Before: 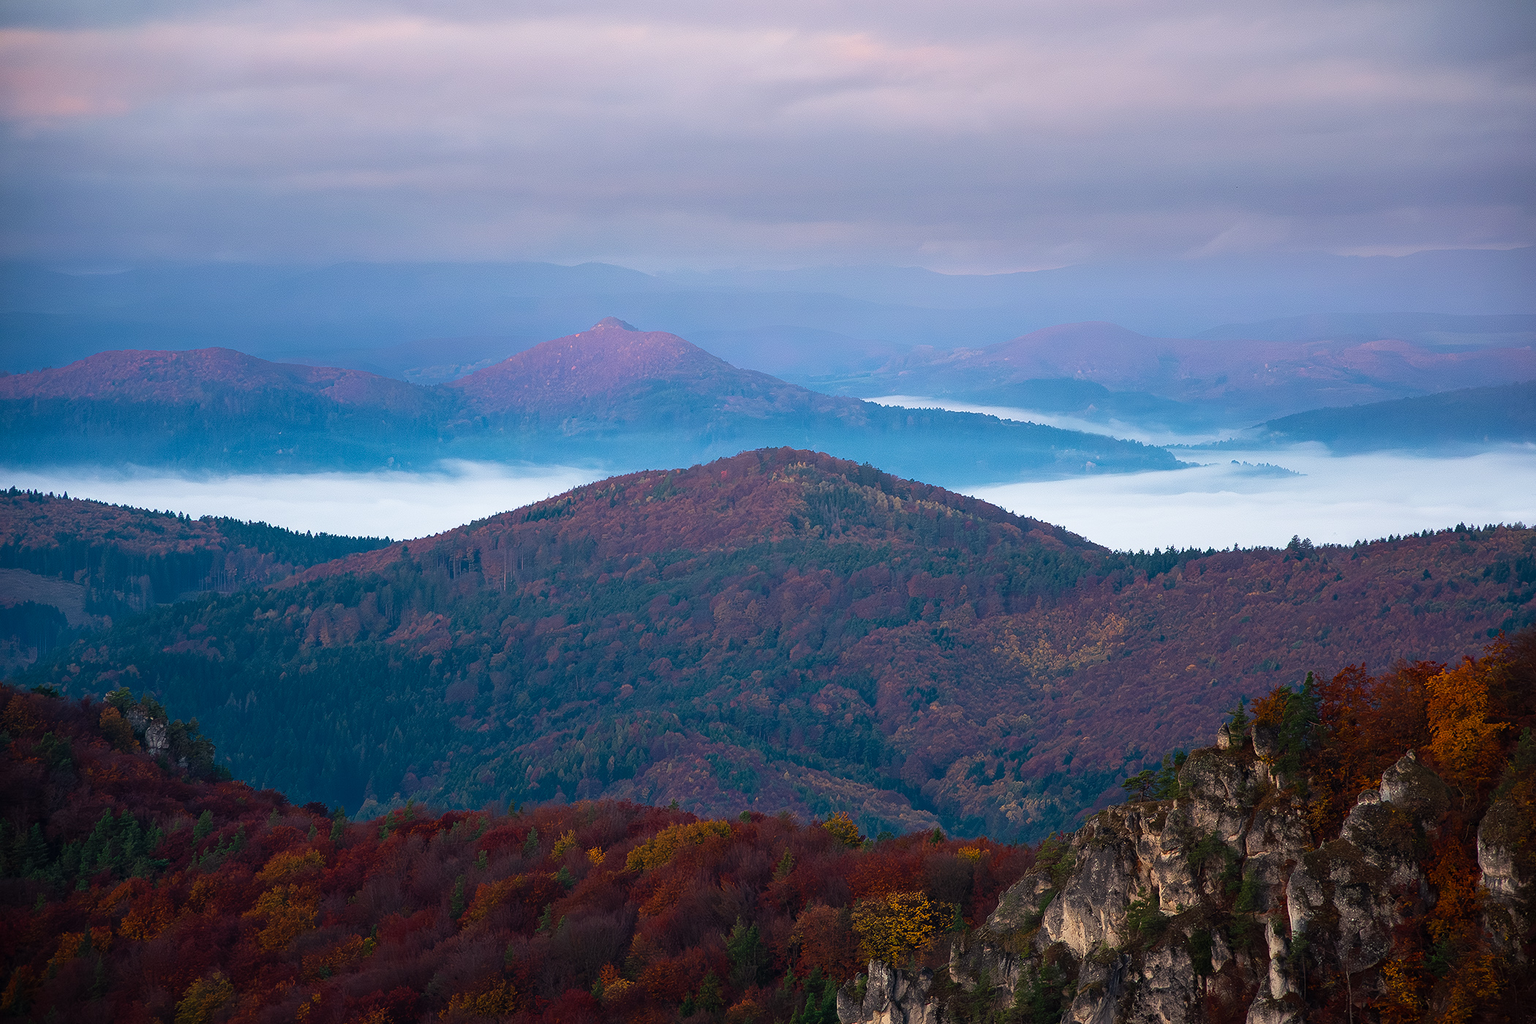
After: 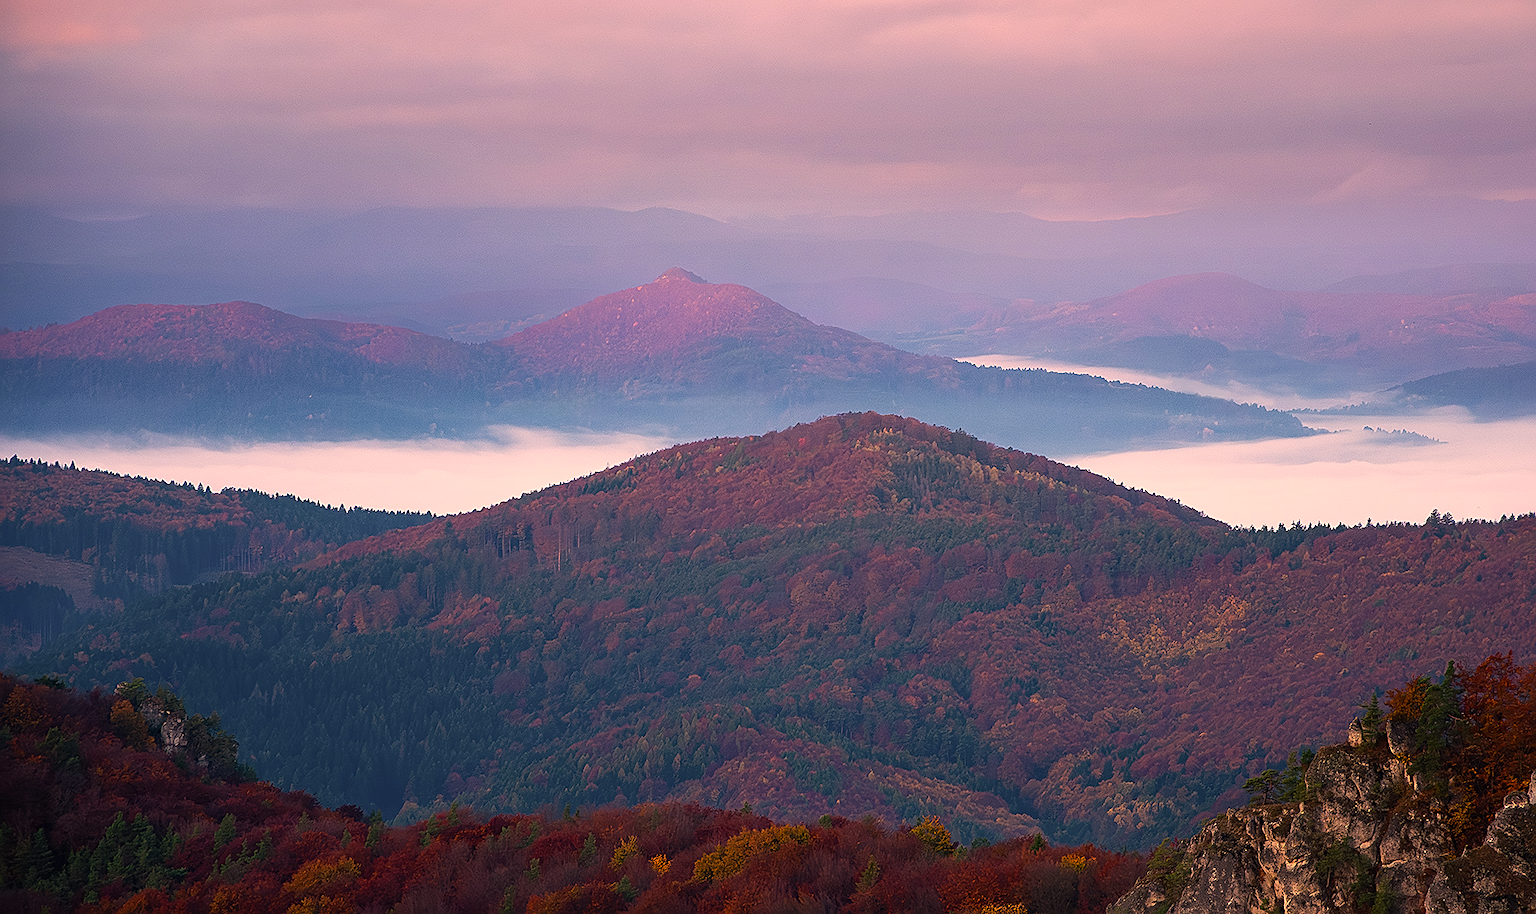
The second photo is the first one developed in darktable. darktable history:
crop: top 7.4%, right 9.712%, bottom 11.909%
color correction: highlights a* 21.98, highlights b* 21.59
sharpen: on, module defaults
